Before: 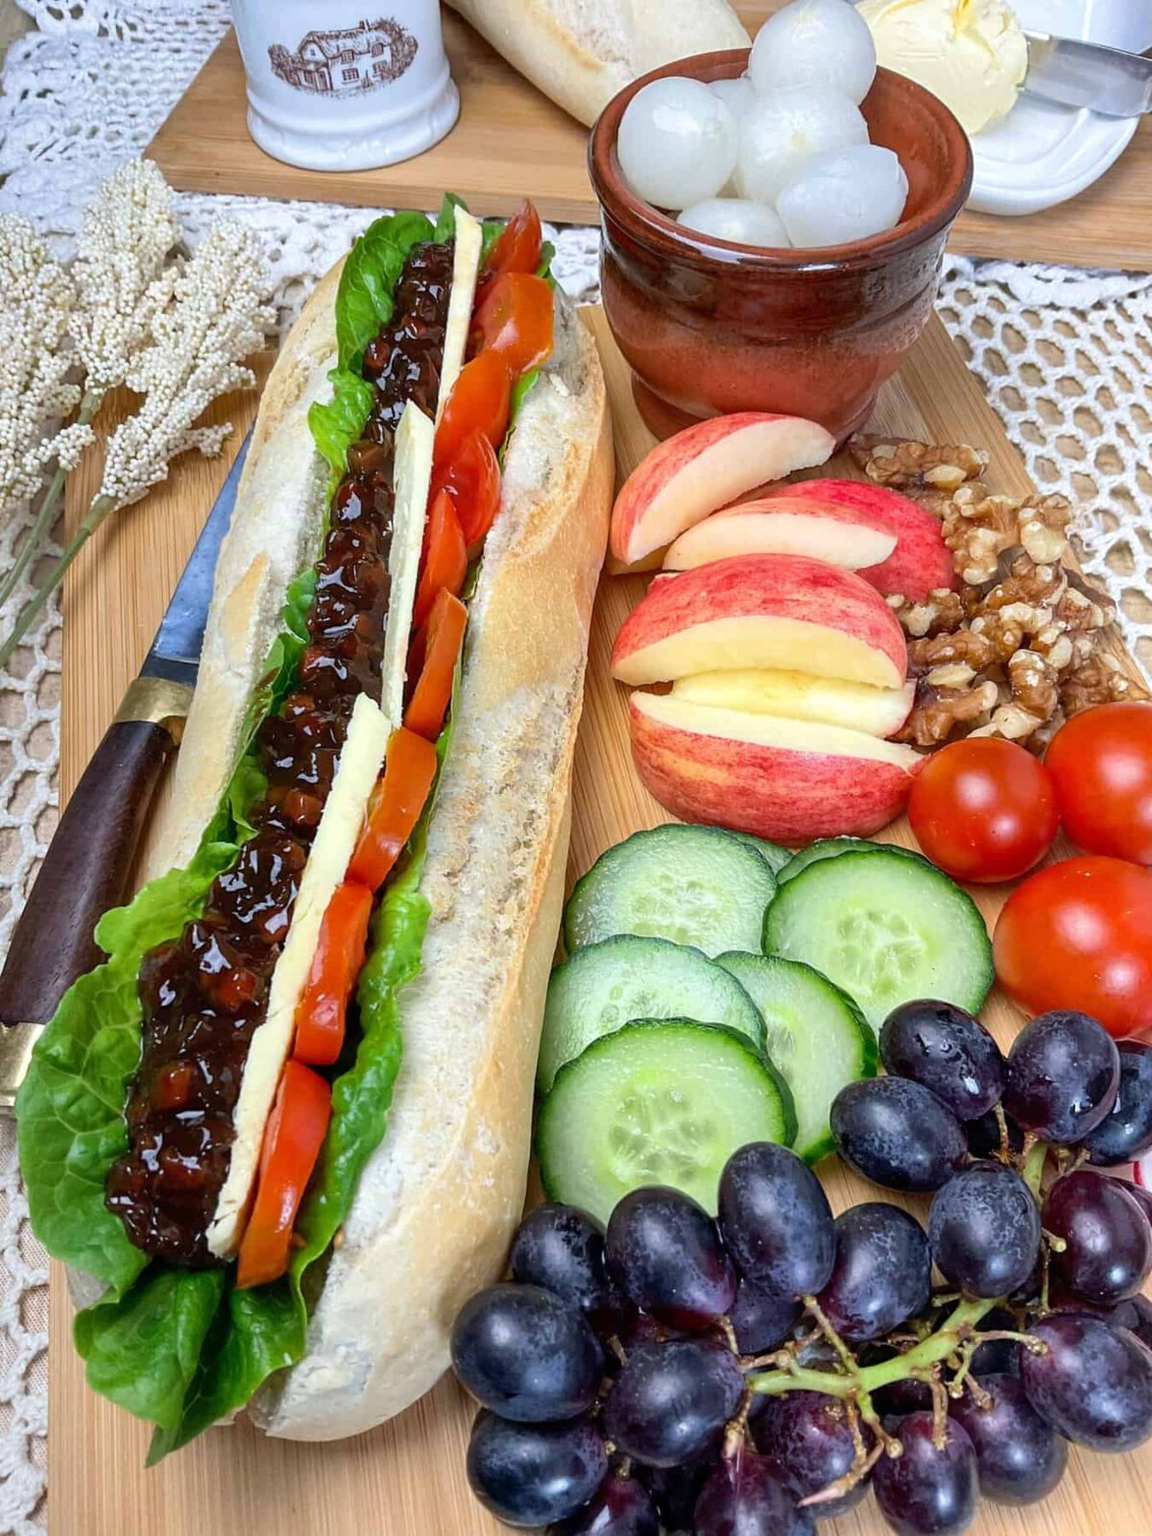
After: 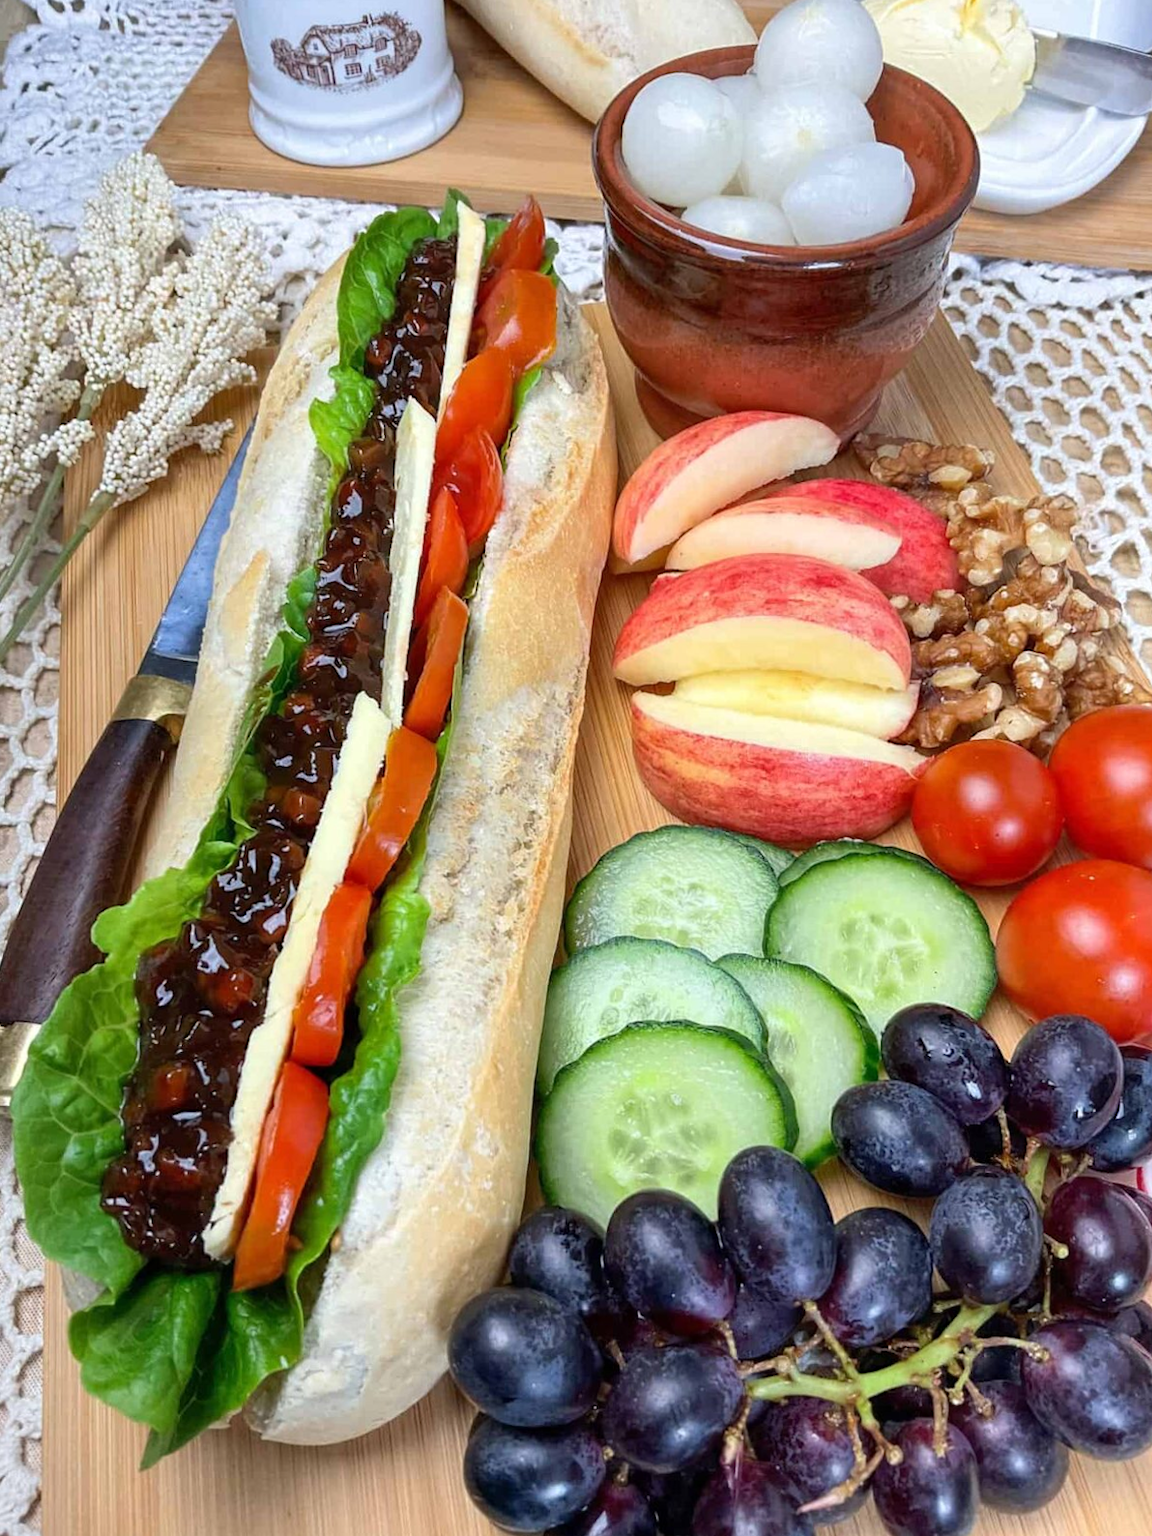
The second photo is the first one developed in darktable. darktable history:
crop and rotate: angle -0.28°
tone equalizer: on, module defaults
